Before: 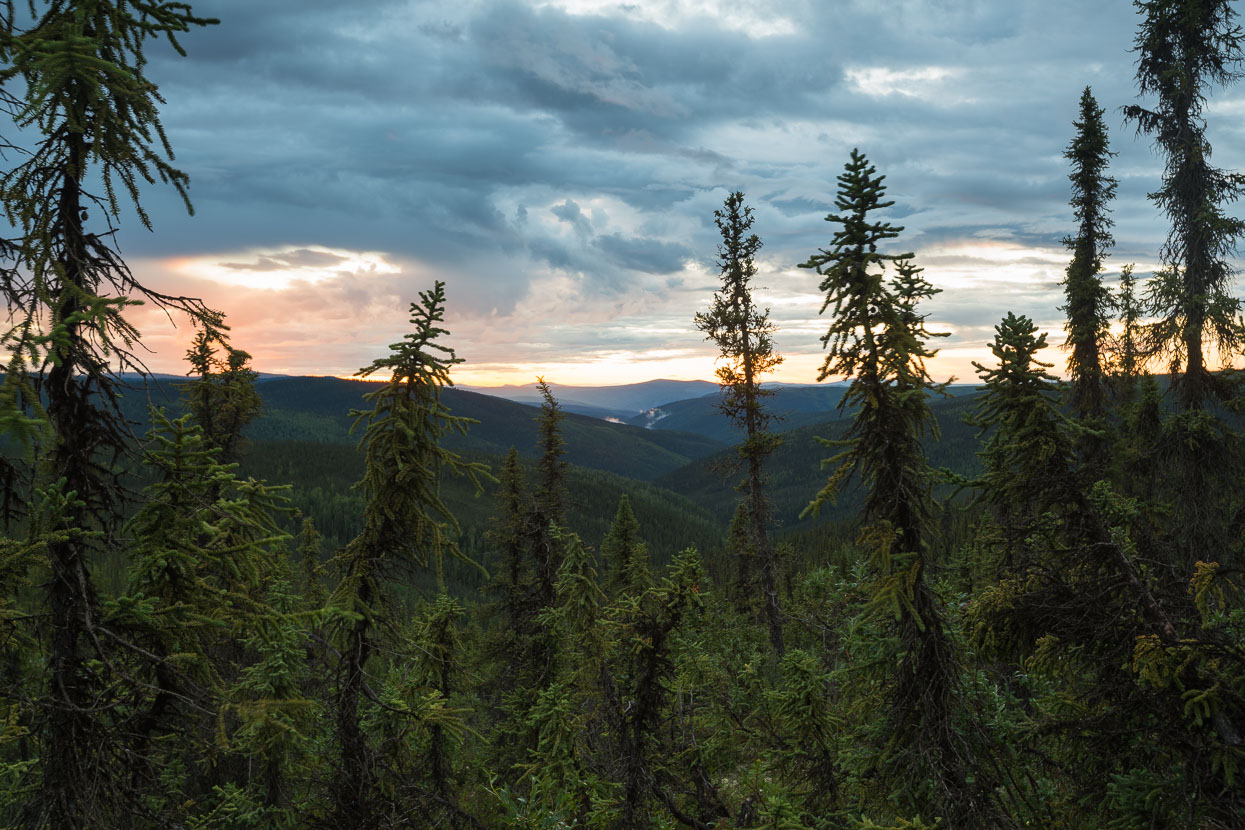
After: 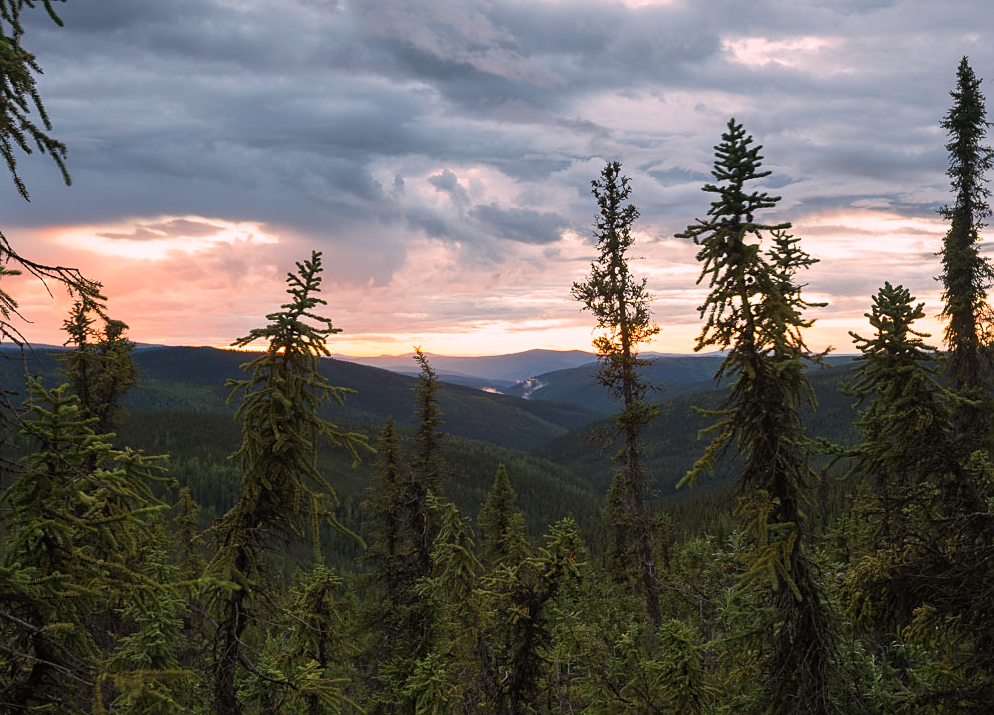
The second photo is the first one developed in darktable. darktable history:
sharpen: amount 0.209
crop: left 9.925%, top 3.633%, right 9.244%, bottom 9.497%
color correction: highlights a* 14.69, highlights b* 4.82
